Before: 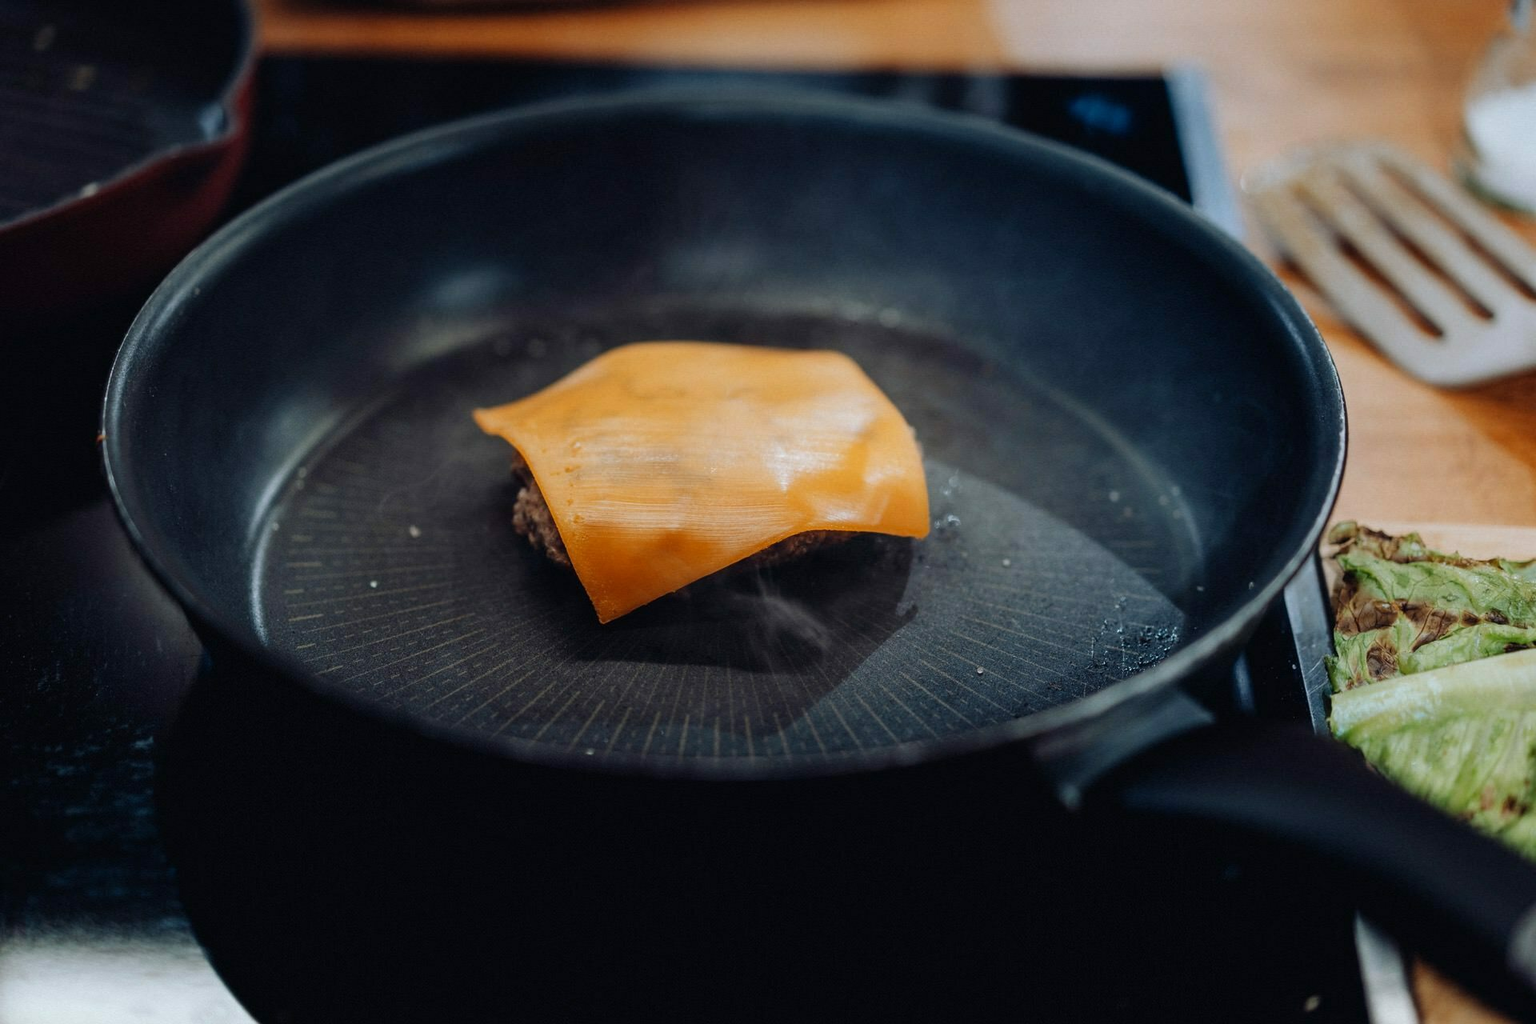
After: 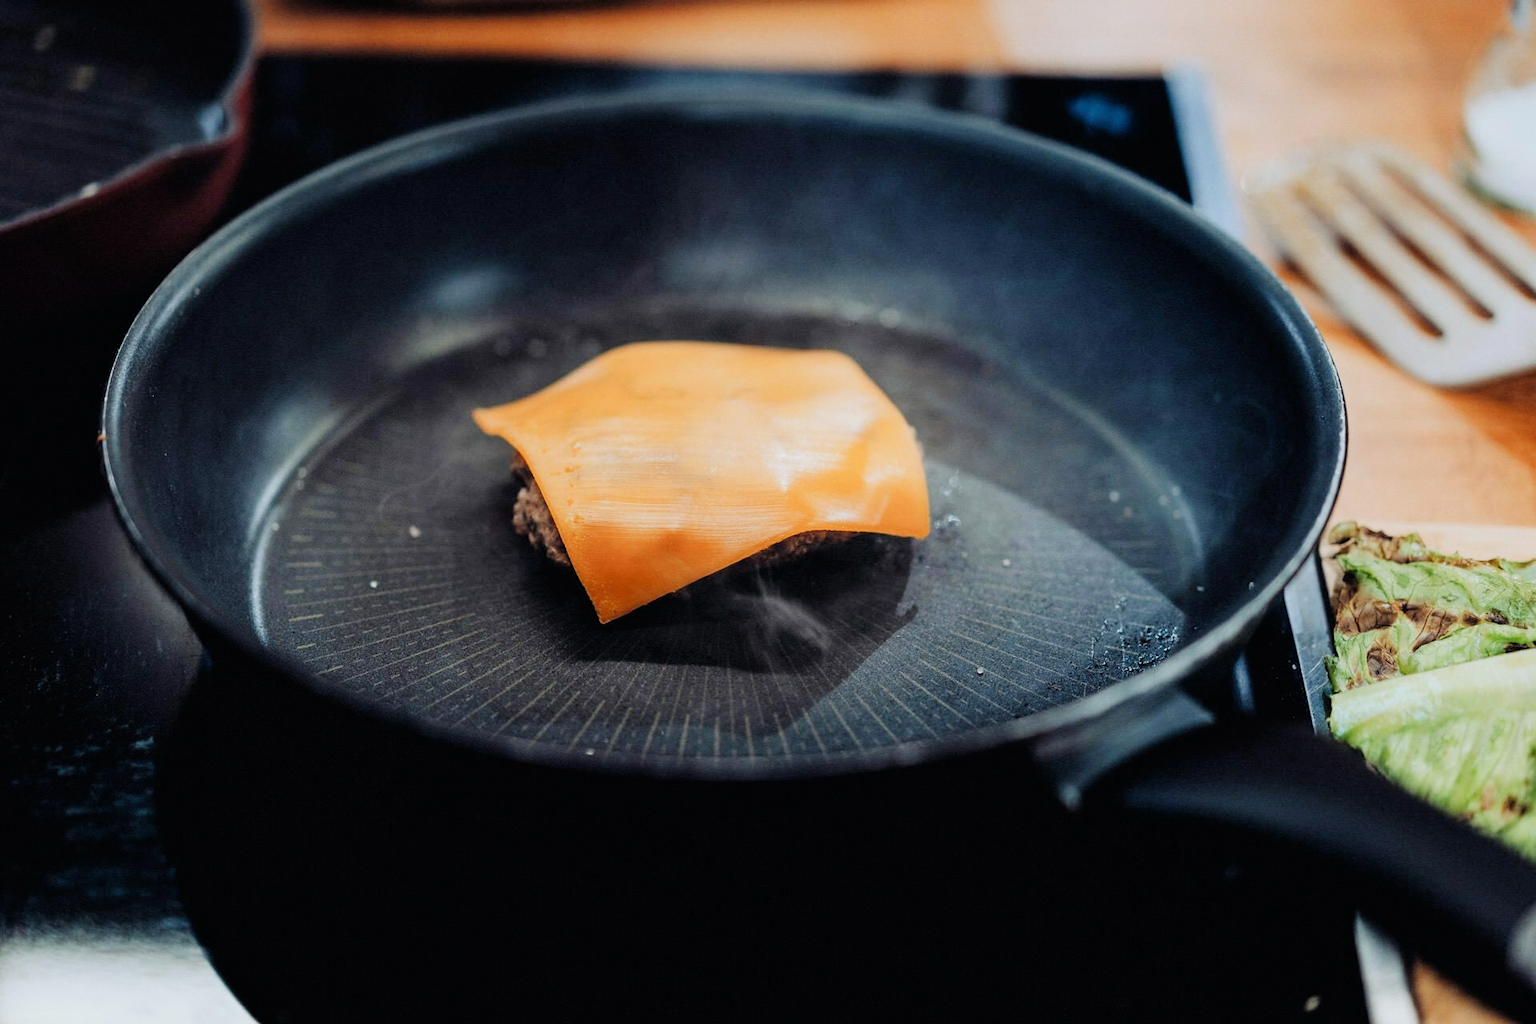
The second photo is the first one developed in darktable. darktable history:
filmic rgb: black relative exposure -7.65 EV, white relative exposure 4.56 EV, hardness 3.61
exposure: black level correction 0, exposure 0.693 EV, compensate exposure bias true, compensate highlight preservation false
